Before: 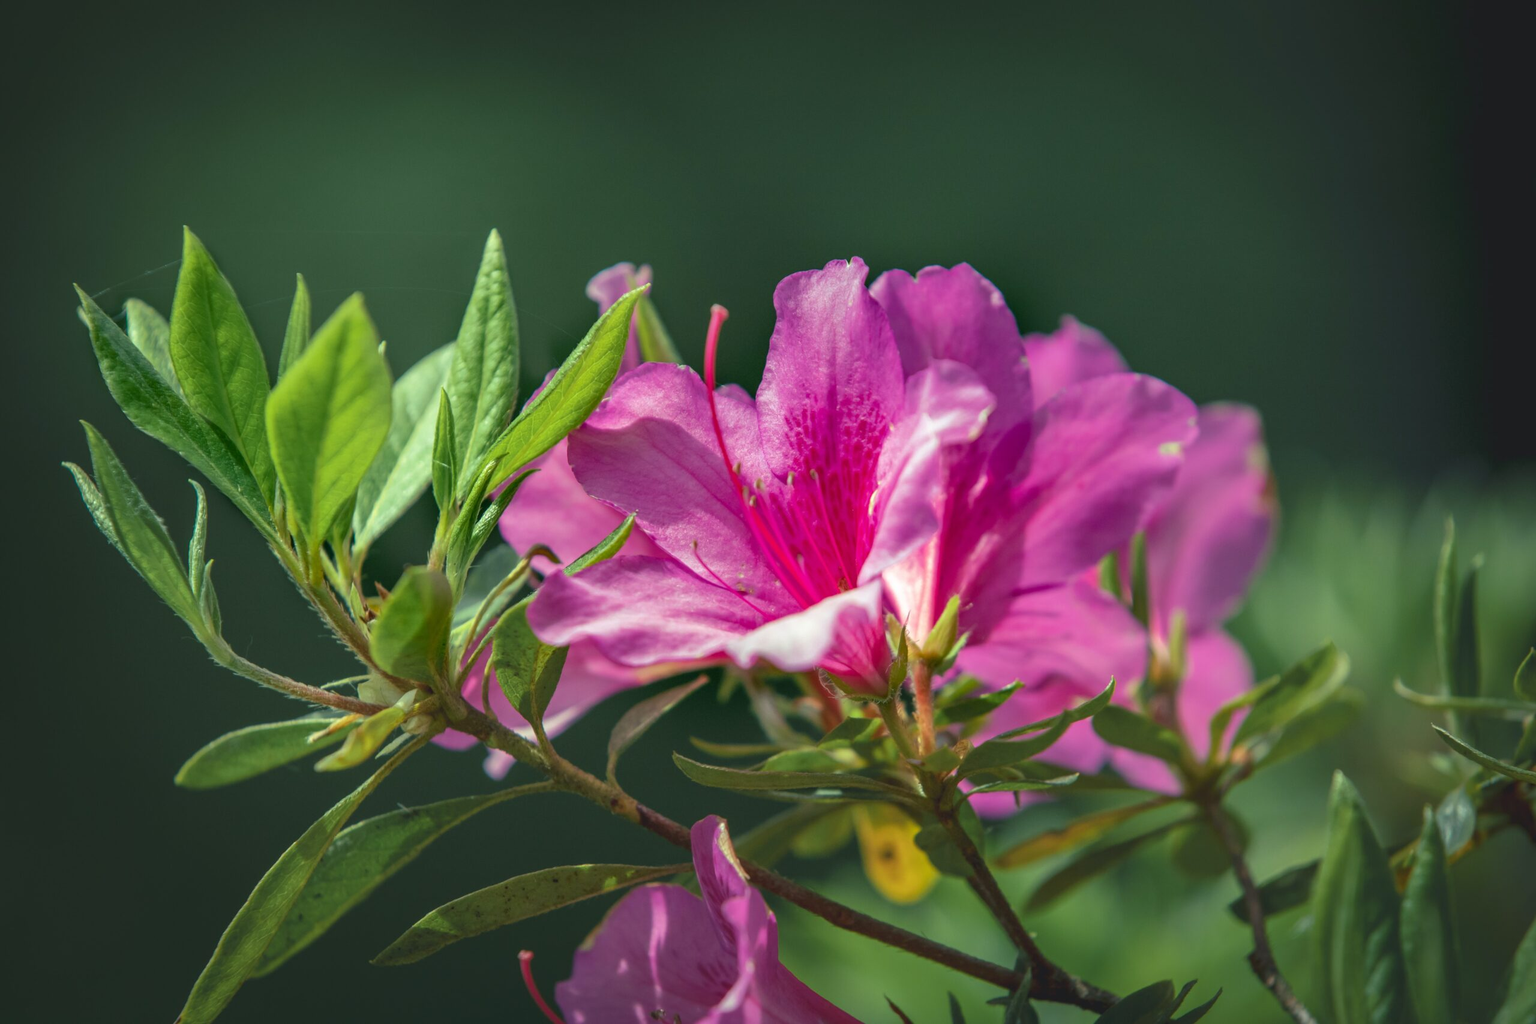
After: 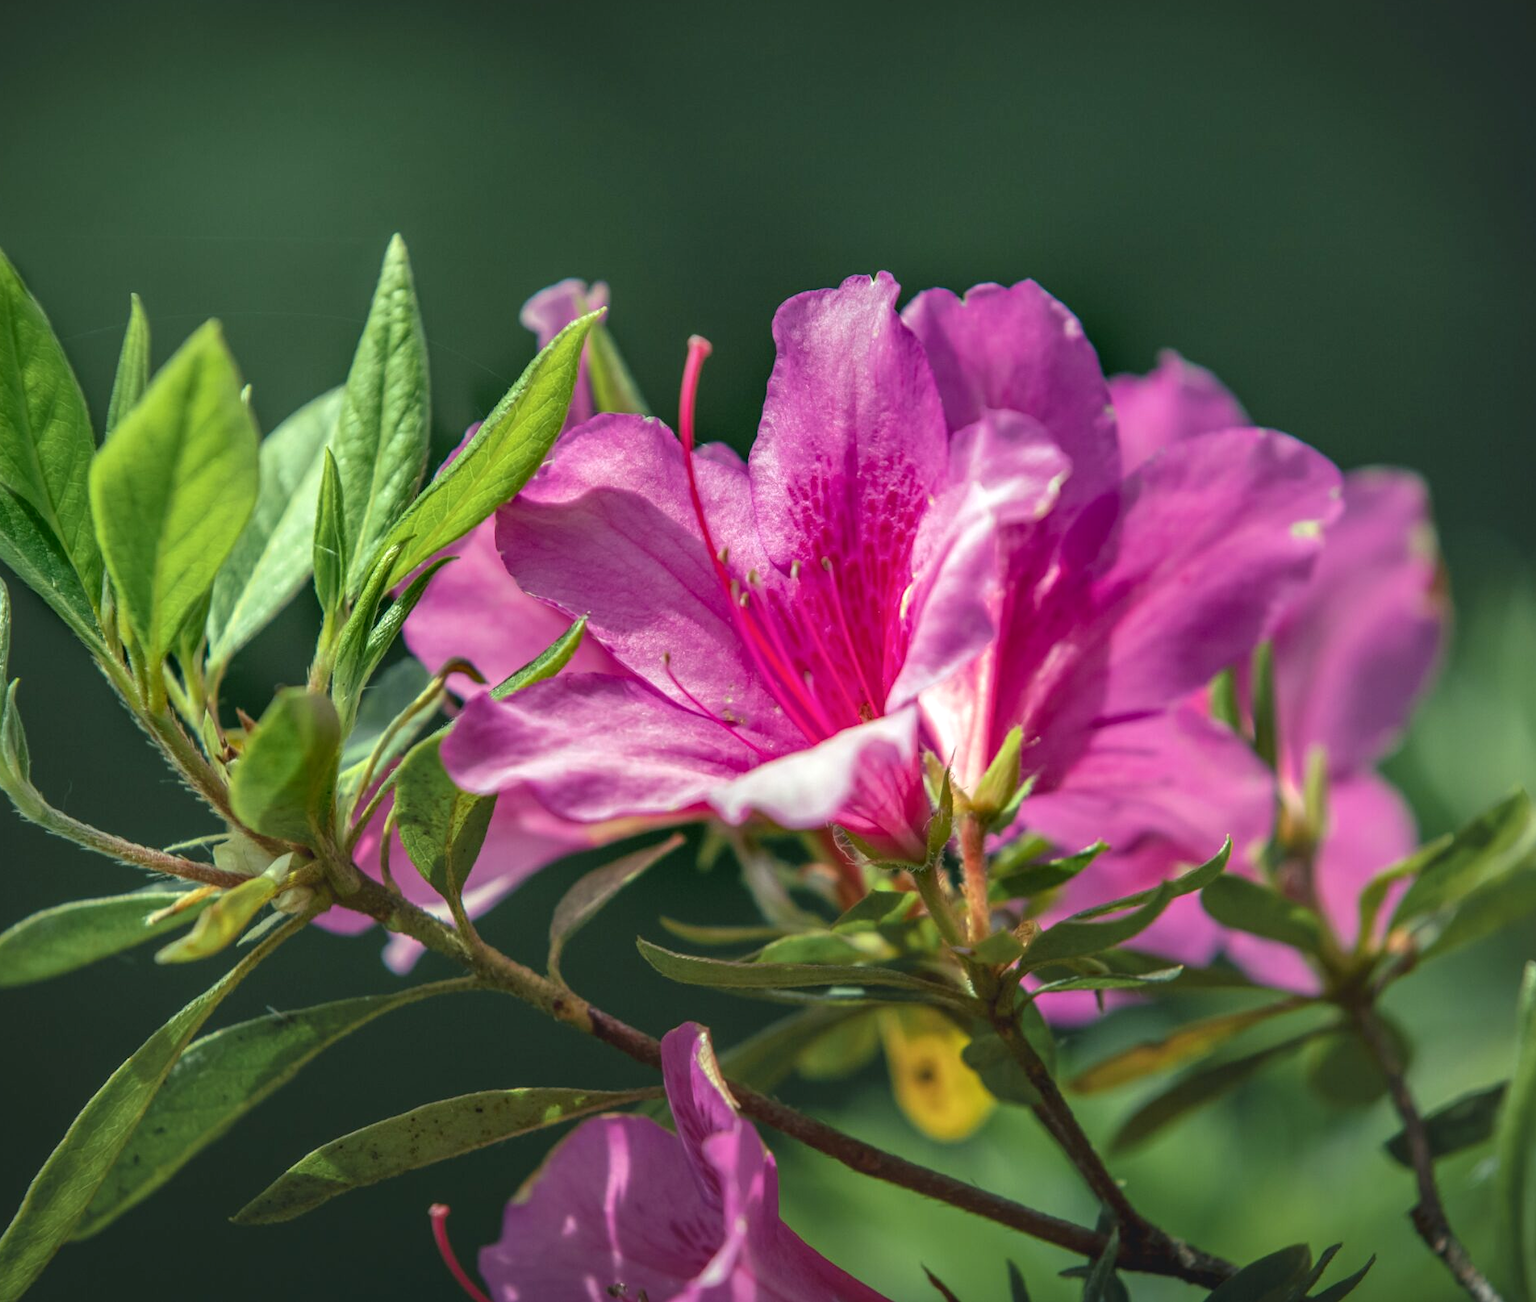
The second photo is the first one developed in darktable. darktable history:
local contrast: on, module defaults
crop and rotate: left 12.972%, top 5.395%, right 12.621%
color correction: highlights b* -0.018
